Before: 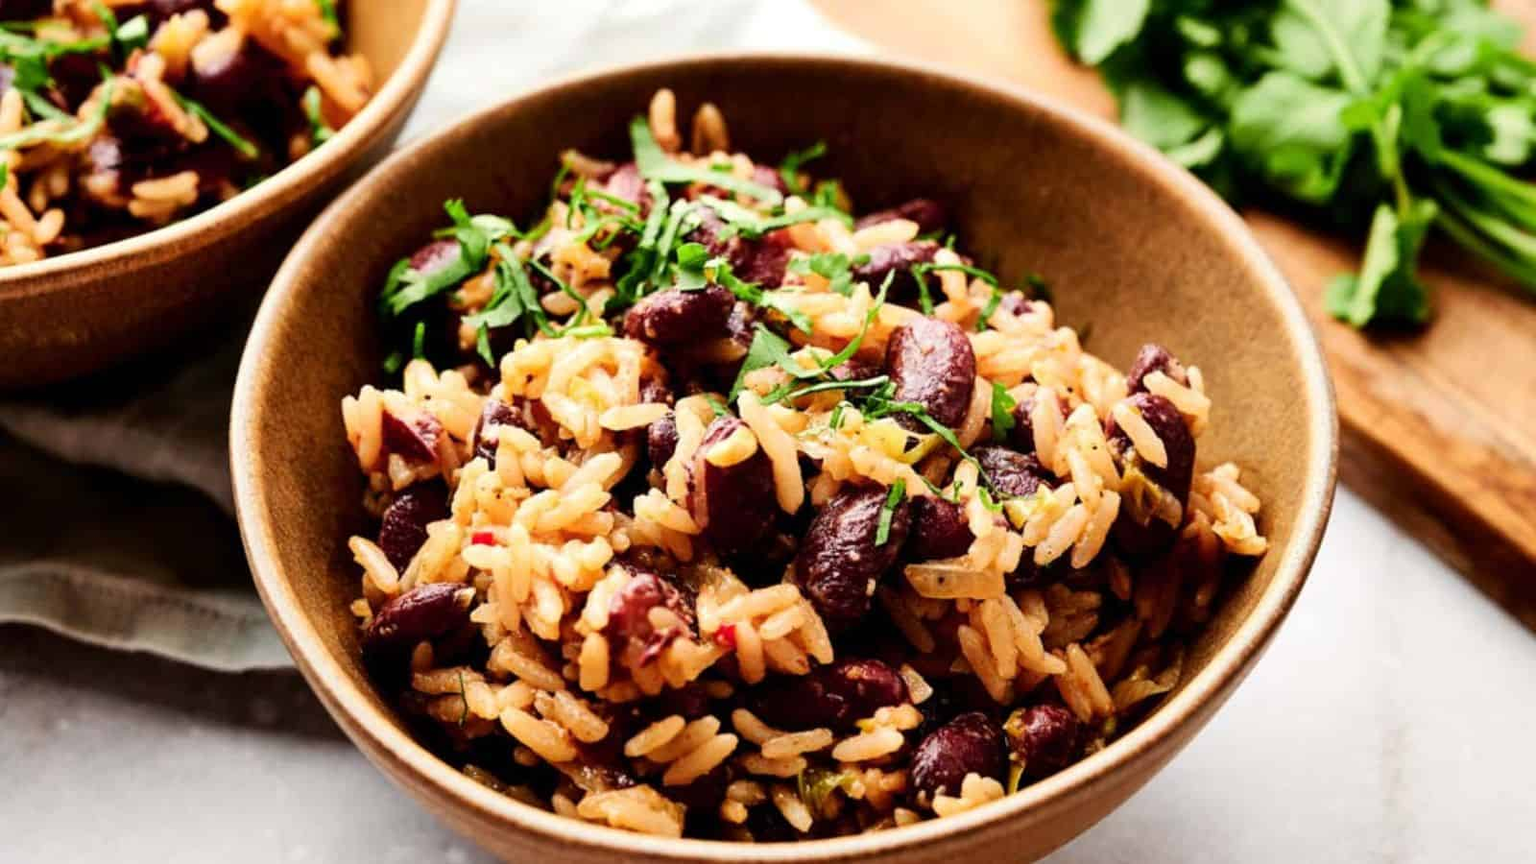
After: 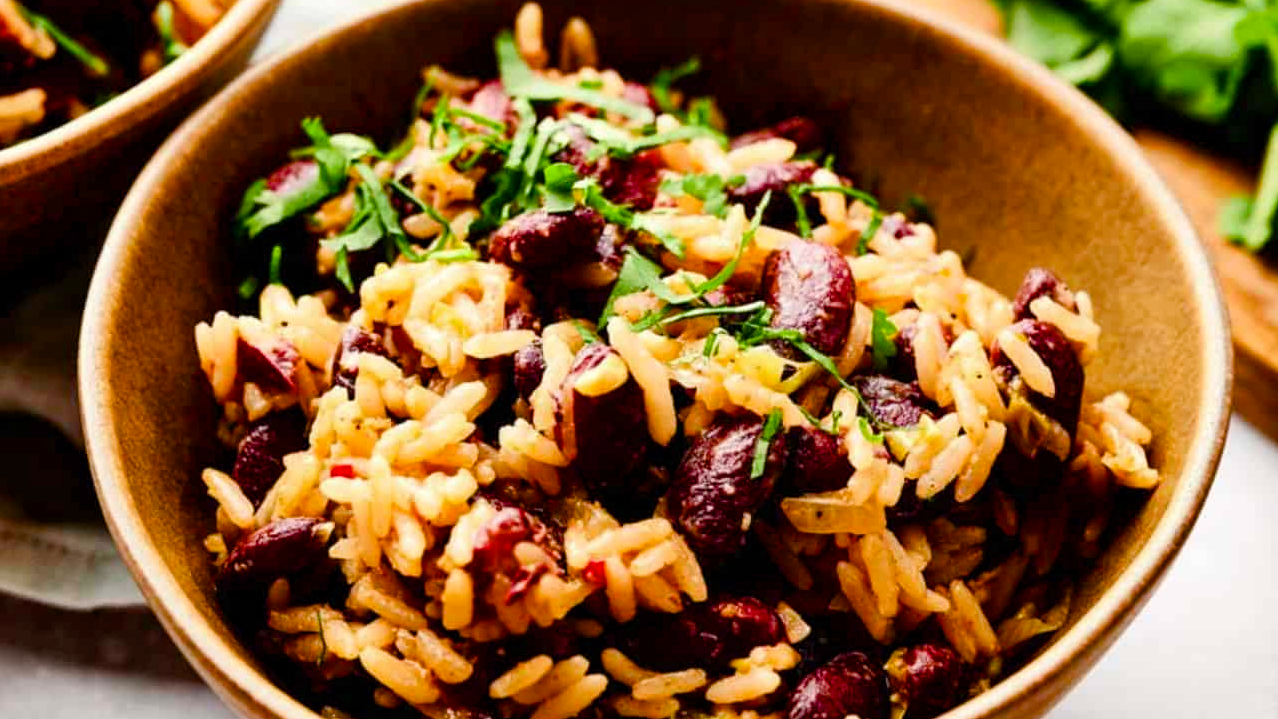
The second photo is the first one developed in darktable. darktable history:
color balance rgb: perceptual saturation grading › global saturation 35%, perceptual saturation grading › highlights -25%, perceptual saturation grading › shadows 50%
crop and rotate: left 10.071%, top 10.071%, right 10.02%, bottom 10.02%
